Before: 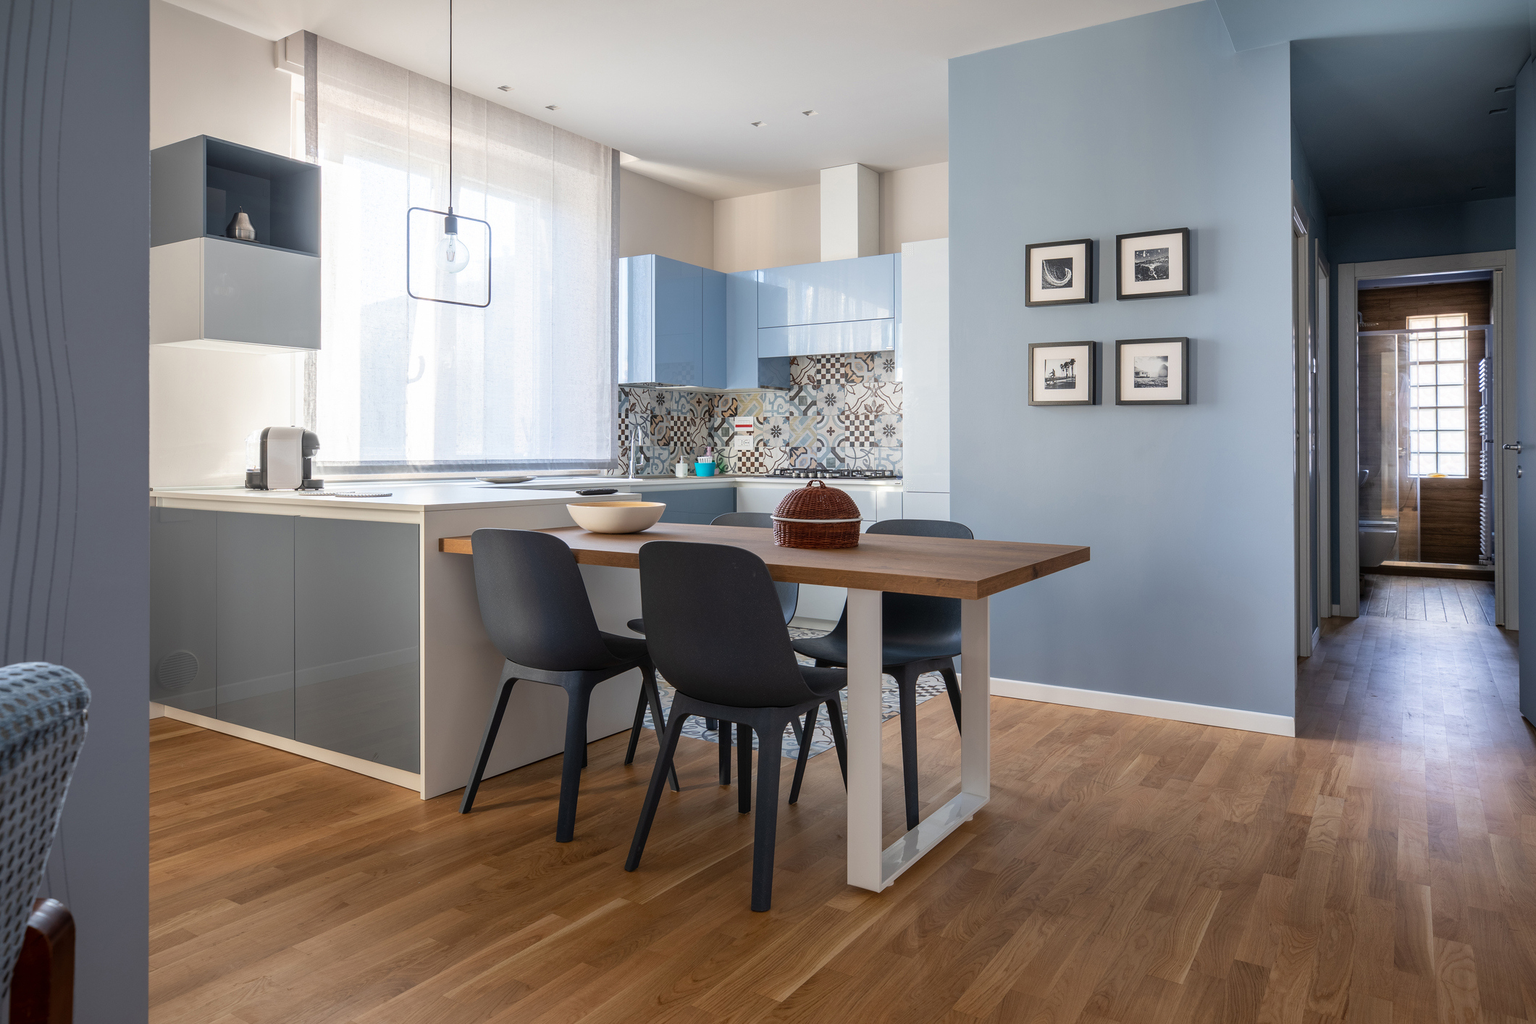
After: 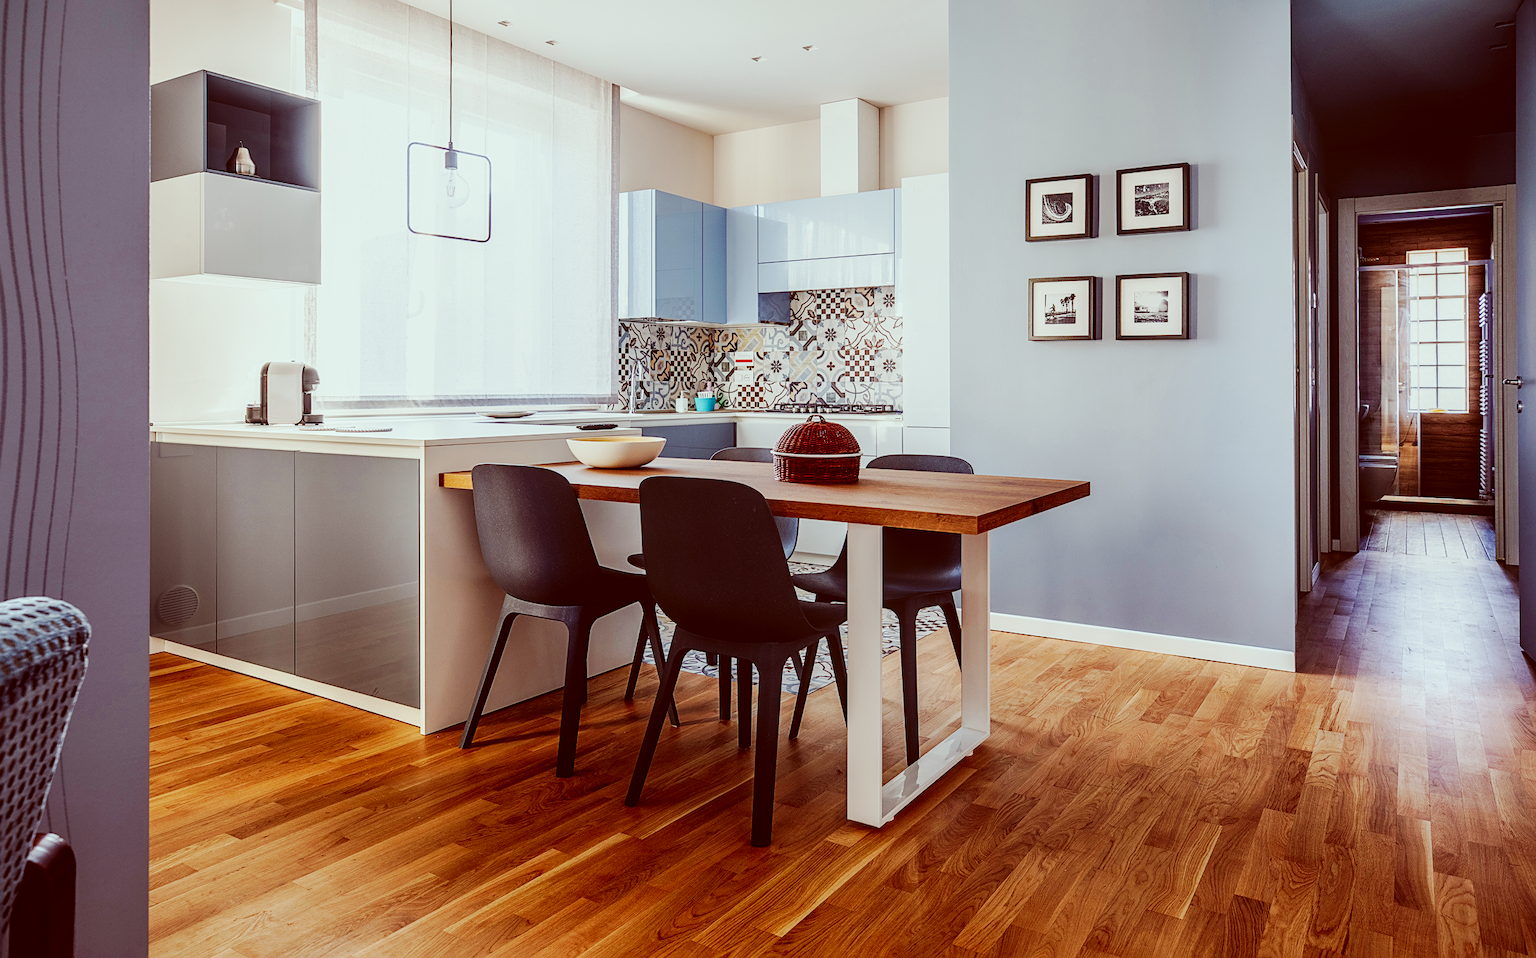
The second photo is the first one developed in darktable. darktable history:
tone curve: curves: ch0 [(0, 0.02) (0.063, 0.058) (0.262, 0.243) (0.447, 0.468) (0.544, 0.596) (0.805, 0.823) (1, 0.952)]; ch1 [(0, 0) (0.339, 0.31) (0.417, 0.401) (0.452, 0.455) (0.482, 0.483) (0.502, 0.499) (0.517, 0.506) (0.55, 0.542) (0.588, 0.604) (0.729, 0.782) (1, 1)]; ch2 [(0, 0) (0.346, 0.34) (0.431, 0.45) (0.485, 0.487) (0.5, 0.496) (0.527, 0.526) (0.56, 0.574) (0.613, 0.642) (0.679, 0.703) (1, 1)], preserve colors none
local contrast: on, module defaults
crop and rotate: top 6.422%
exposure: exposure -0.25 EV, compensate highlight preservation false
sharpen: on, module defaults
base curve: curves: ch0 [(0, 0) (0.036, 0.025) (0.121, 0.166) (0.206, 0.329) (0.605, 0.79) (1, 1)], preserve colors none
color correction: highlights a* -7.09, highlights b* -0.155, shadows a* 20.13, shadows b* 11.67
